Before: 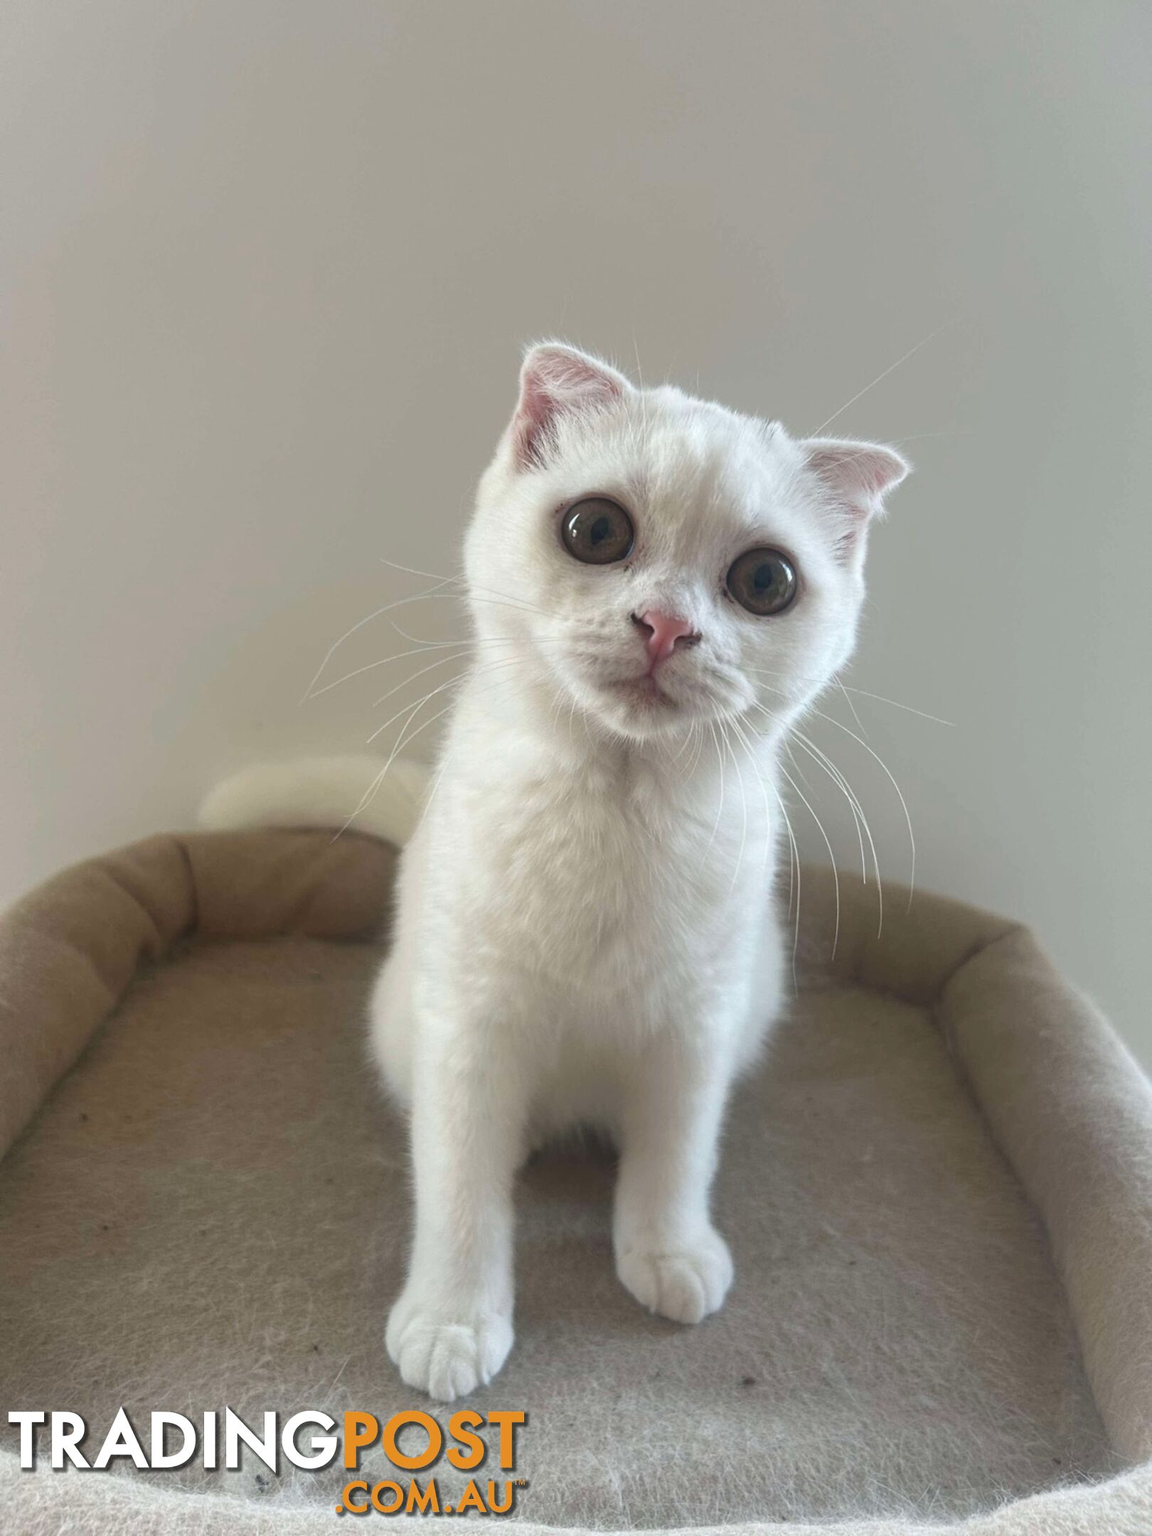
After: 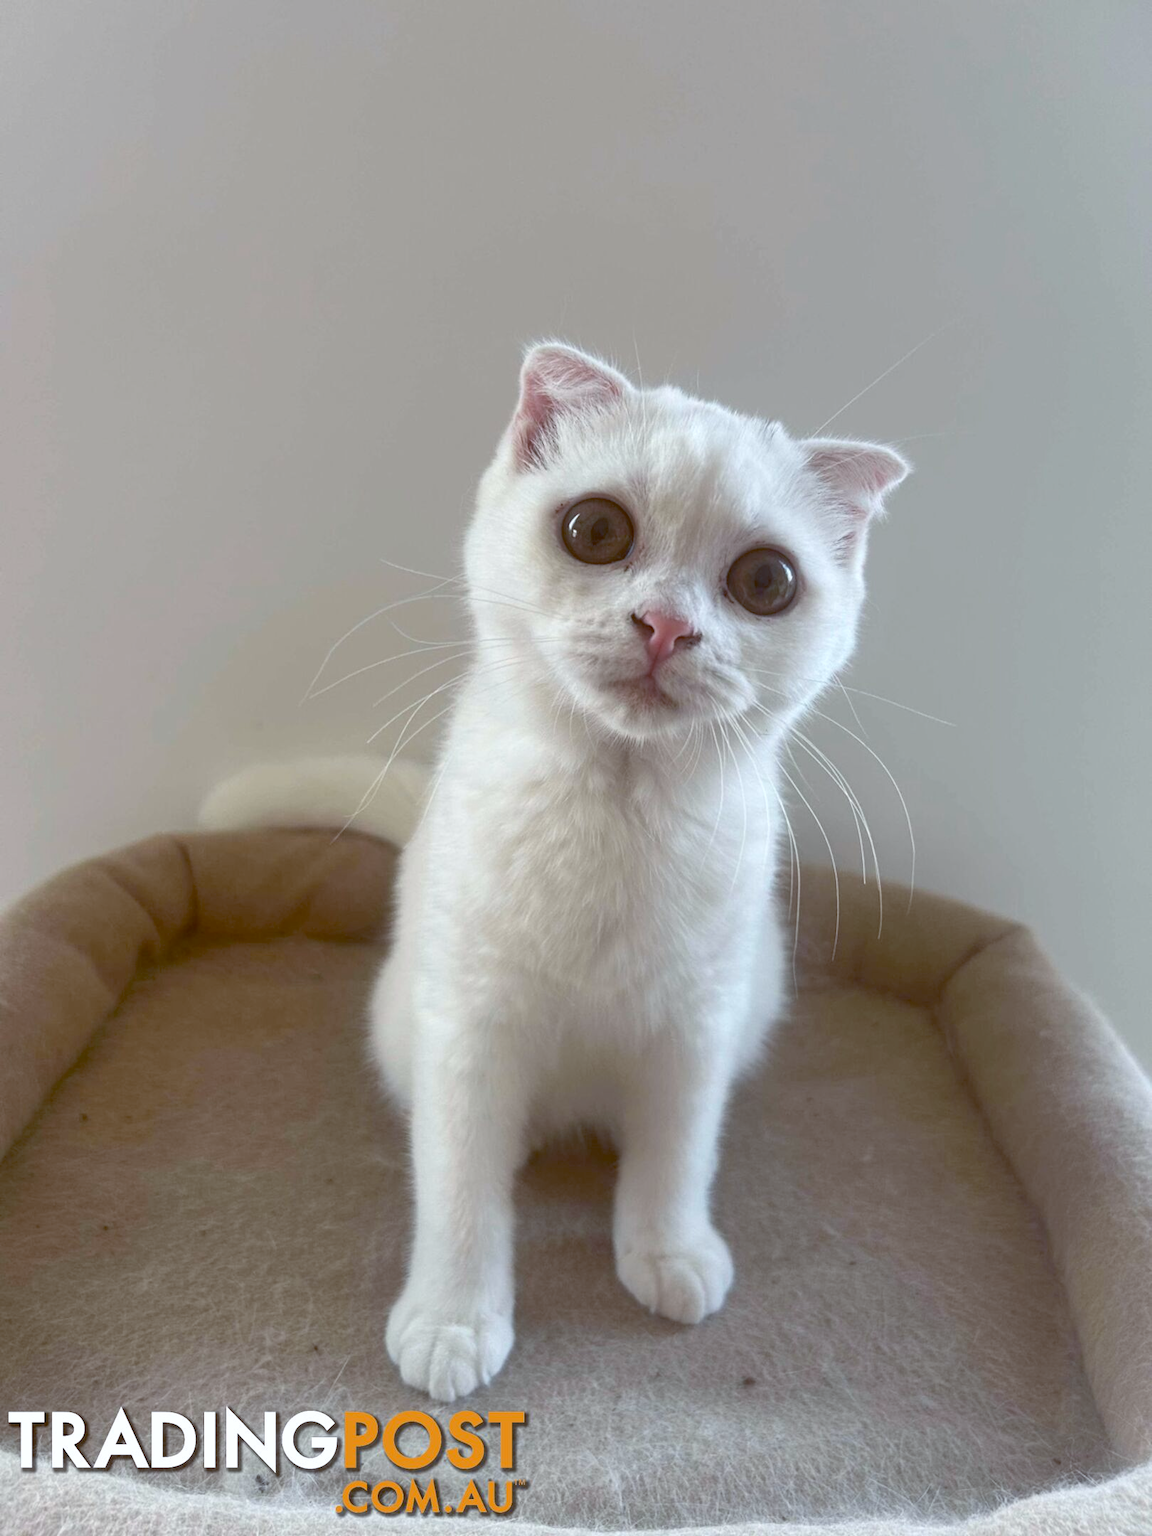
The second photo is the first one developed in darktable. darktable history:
base curve: exposure shift 0, preserve colors none
color balance: lift [1, 1.015, 1.004, 0.985], gamma [1, 0.958, 0.971, 1.042], gain [1, 0.956, 0.977, 1.044]
